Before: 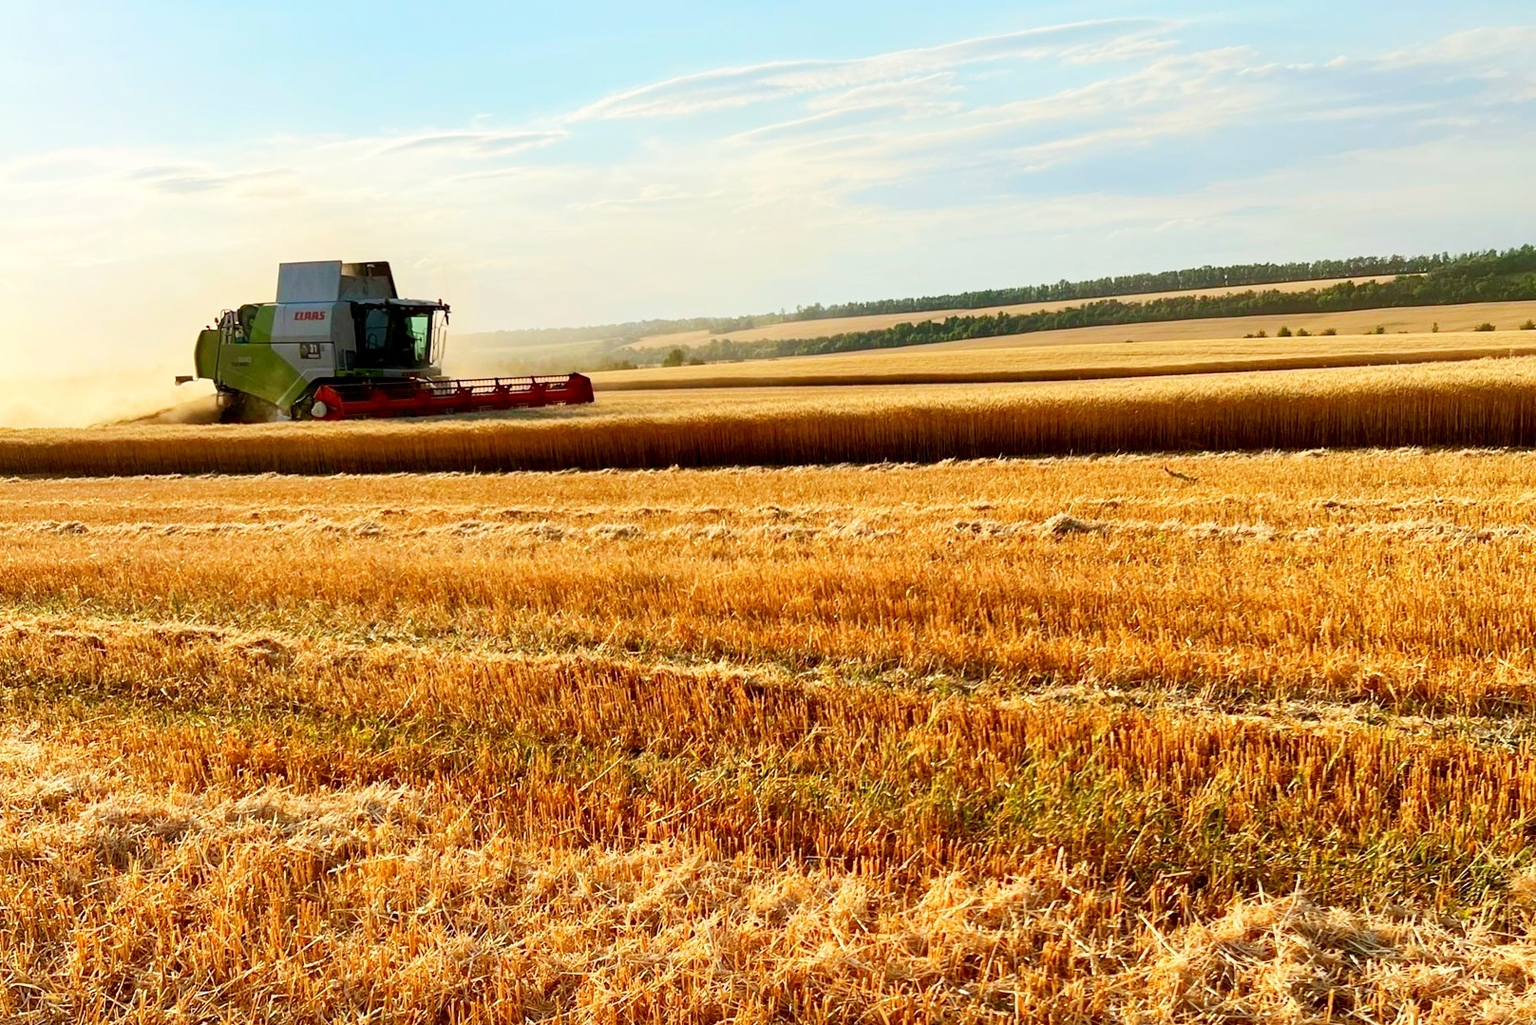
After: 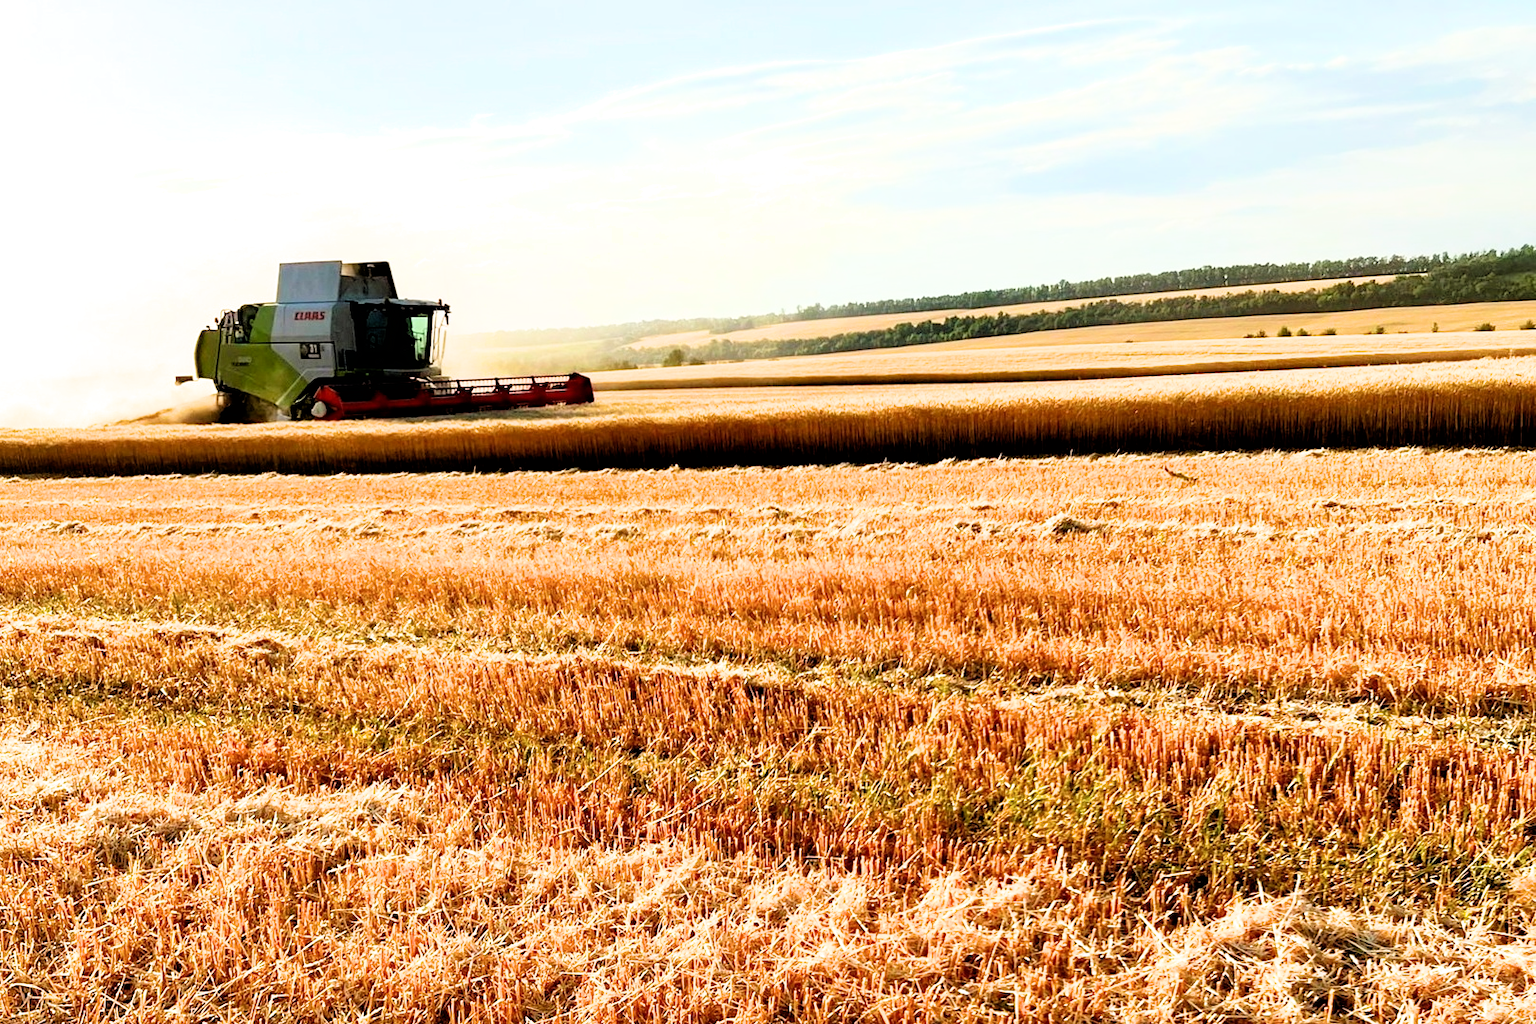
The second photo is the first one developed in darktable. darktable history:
filmic rgb: black relative exposure -3.72 EV, white relative exposure 2.77 EV, dynamic range scaling -5.32%, hardness 3.03
exposure: black level correction 0.001, exposure 0.5 EV, compensate exposure bias true, compensate highlight preservation false
